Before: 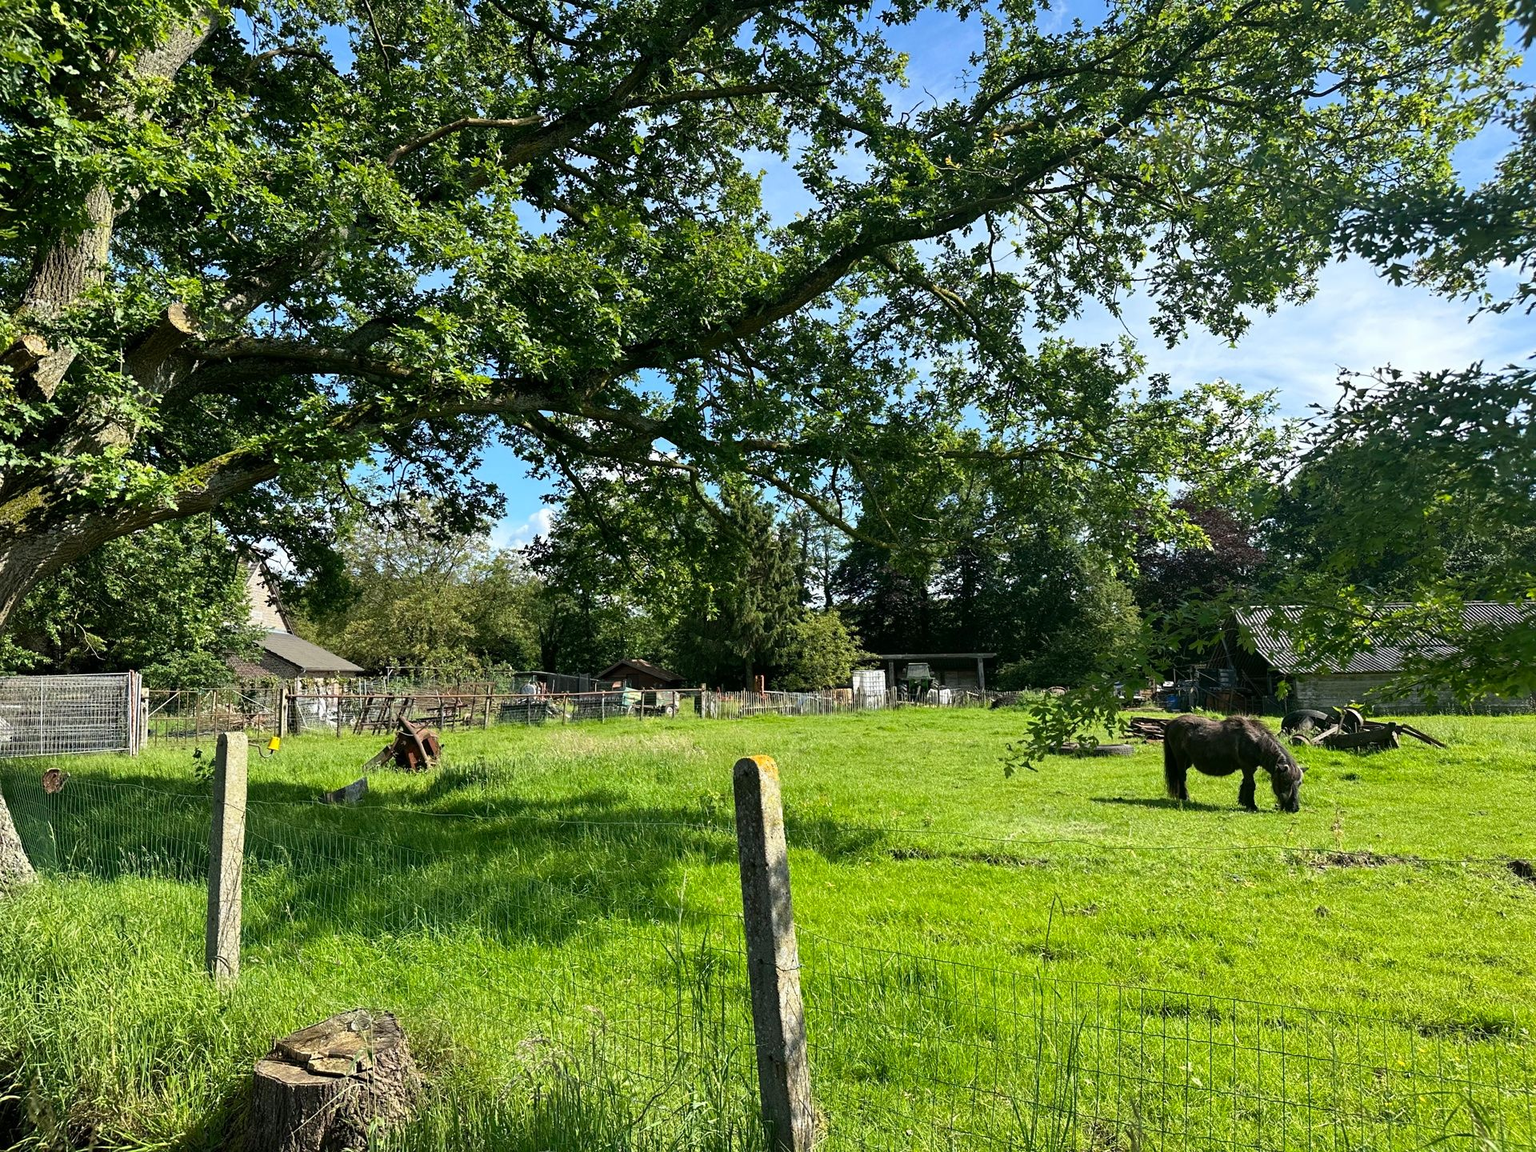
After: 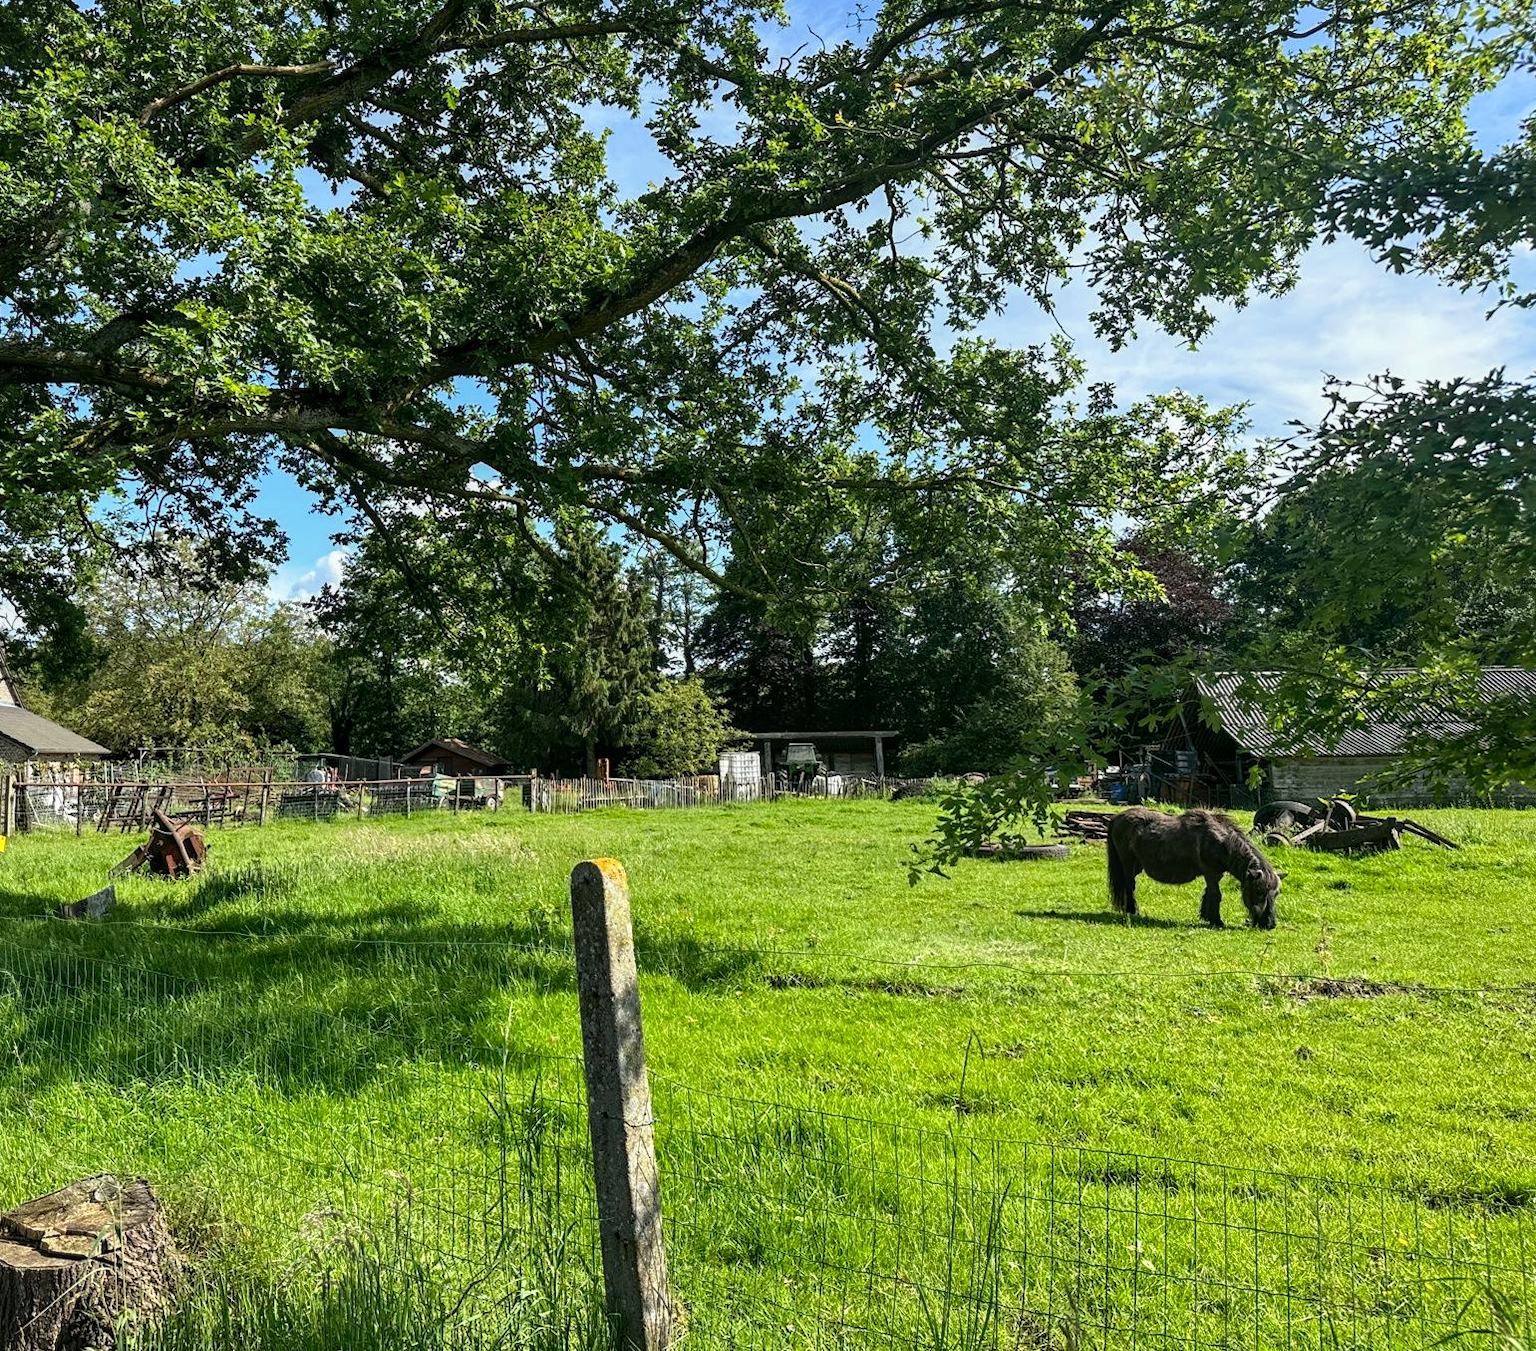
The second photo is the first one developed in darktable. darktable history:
crop and rotate: left 17.959%, top 5.771%, right 1.742%
local contrast: on, module defaults
